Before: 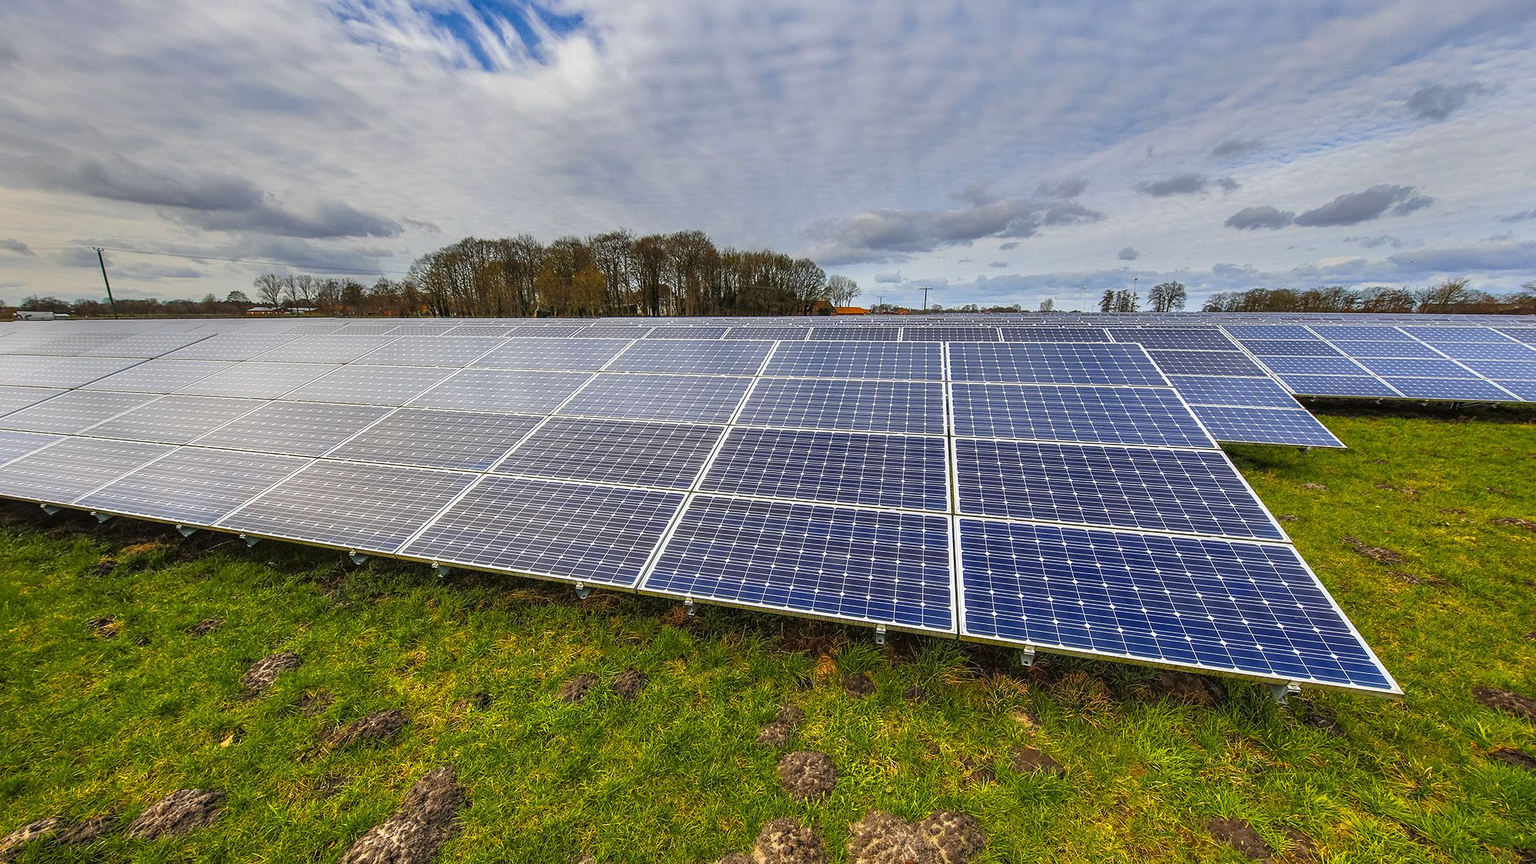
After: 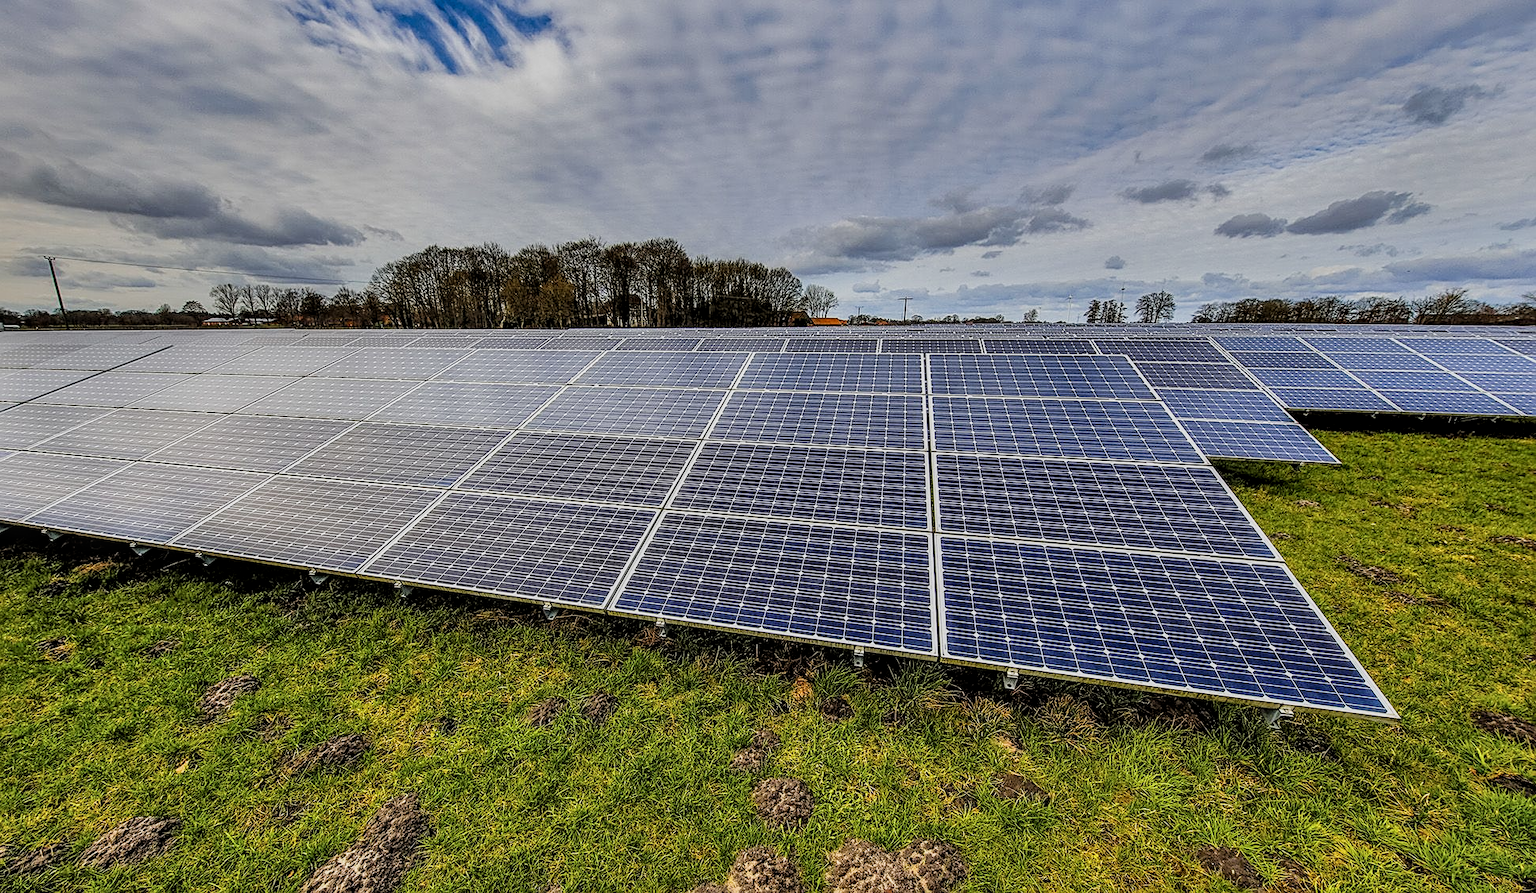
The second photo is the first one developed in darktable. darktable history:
exposure: exposure -0.112 EV, compensate highlight preservation false
crop and rotate: left 3.322%
shadows and highlights: shadows 60.29, highlights -60.17, soften with gaussian
sharpen: on, module defaults
filmic rgb: black relative exposure -5.03 EV, white relative exposure 3.99 EV, threshold 5.98 EV, hardness 2.9, contrast 1.202, highlights saturation mix -30.66%, enable highlight reconstruction true
tone equalizer: on, module defaults
local contrast: on, module defaults
